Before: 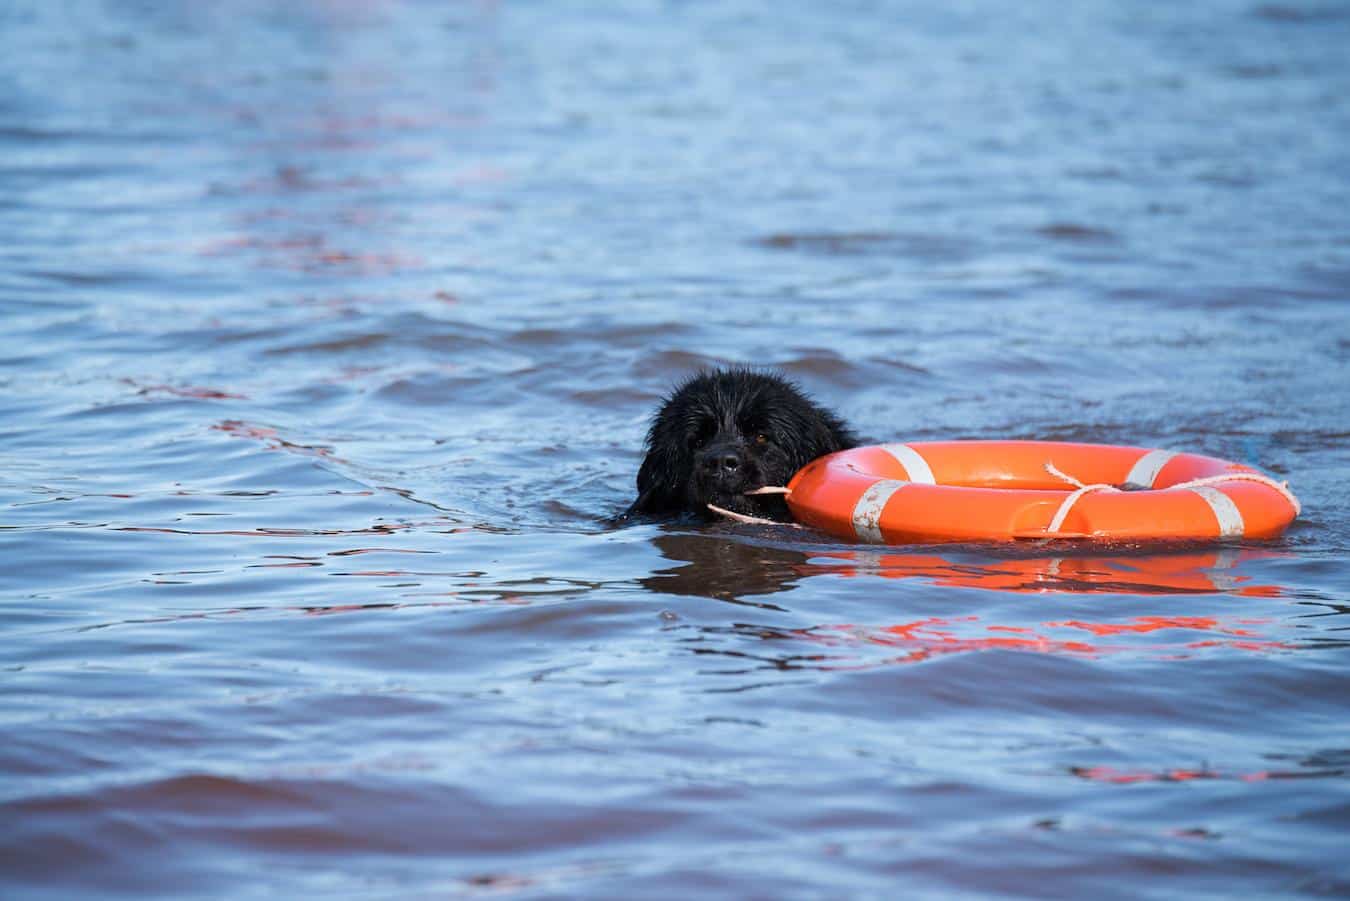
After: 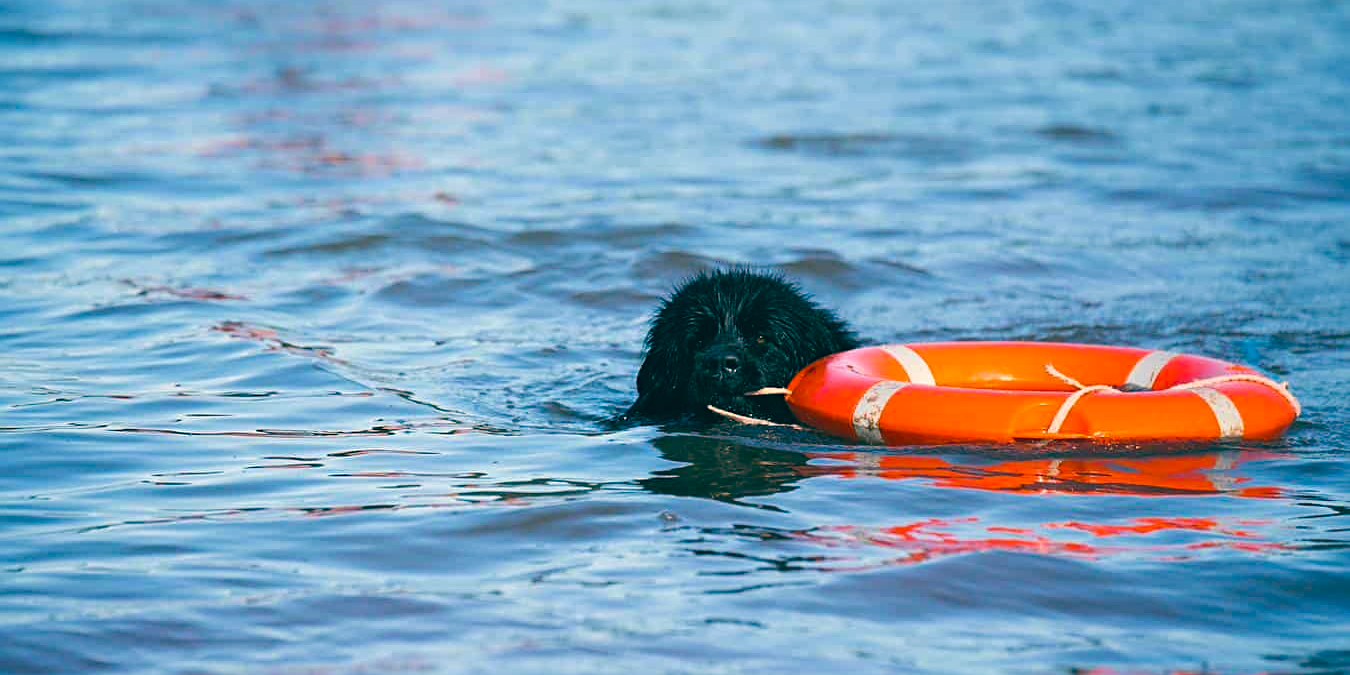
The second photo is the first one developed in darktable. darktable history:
sharpen: radius 2.529, amount 0.323
color balance: lift [1.005, 0.99, 1.007, 1.01], gamma [1, 0.979, 1.011, 1.021], gain [0.923, 1.098, 1.025, 0.902], input saturation 90.45%, contrast 7.73%, output saturation 105.91%
color balance rgb: linear chroma grading › global chroma 15%, perceptual saturation grading › global saturation 30%
crop: top 11.038%, bottom 13.962%
